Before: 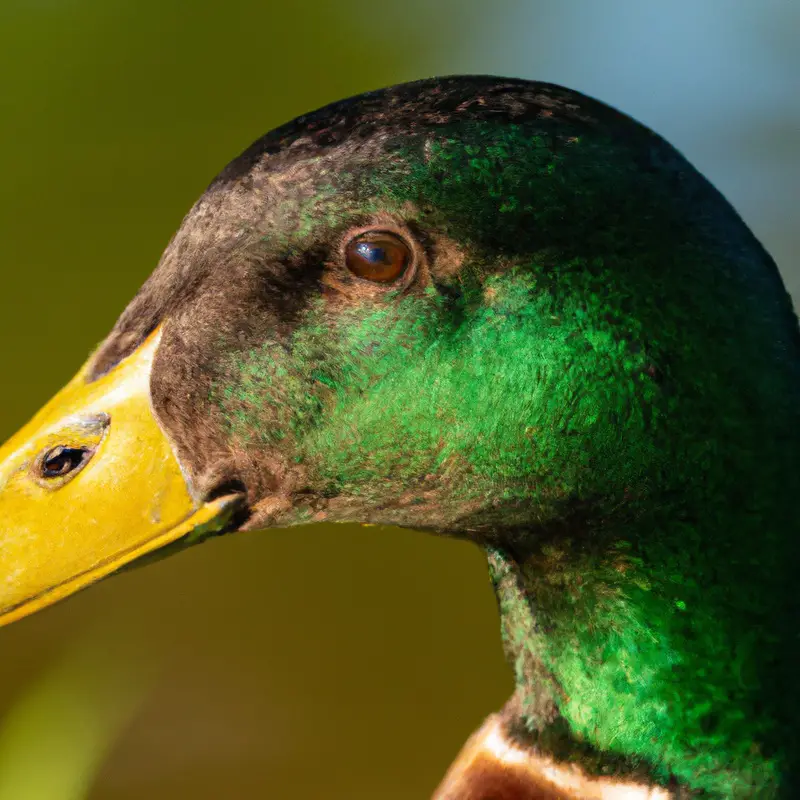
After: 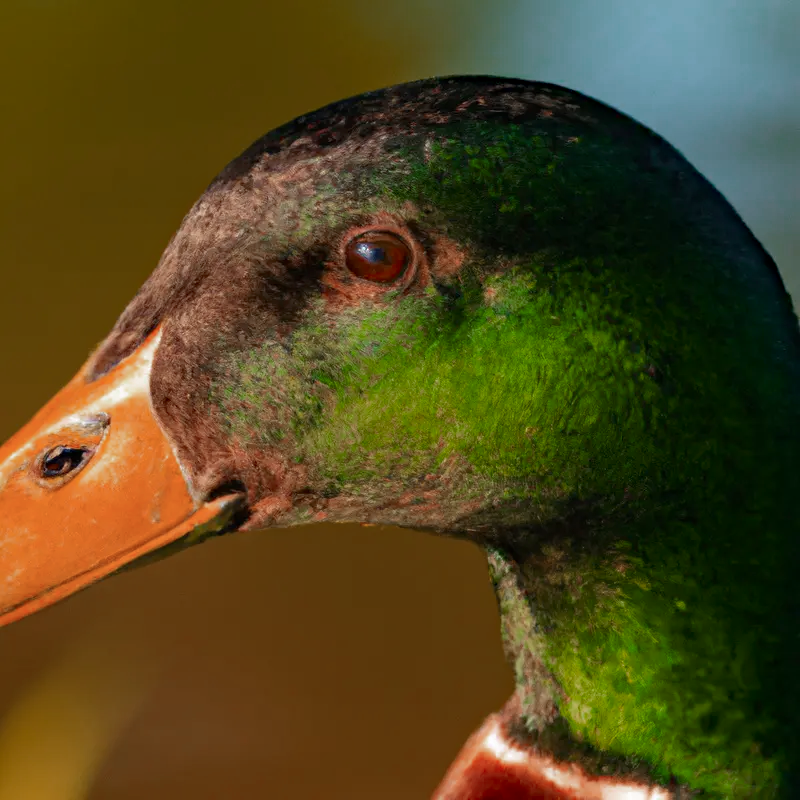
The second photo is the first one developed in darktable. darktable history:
color zones: curves: ch0 [(0, 0.299) (0.25, 0.383) (0.456, 0.352) (0.736, 0.571)]; ch1 [(0, 0.63) (0.151, 0.568) (0.254, 0.416) (0.47, 0.558) (0.732, 0.37) (0.909, 0.492)]; ch2 [(0.004, 0.604) (0.158, 0.443) (0.257, 0.403) (0.761, 0.468)]
haze removal: adaptive false
